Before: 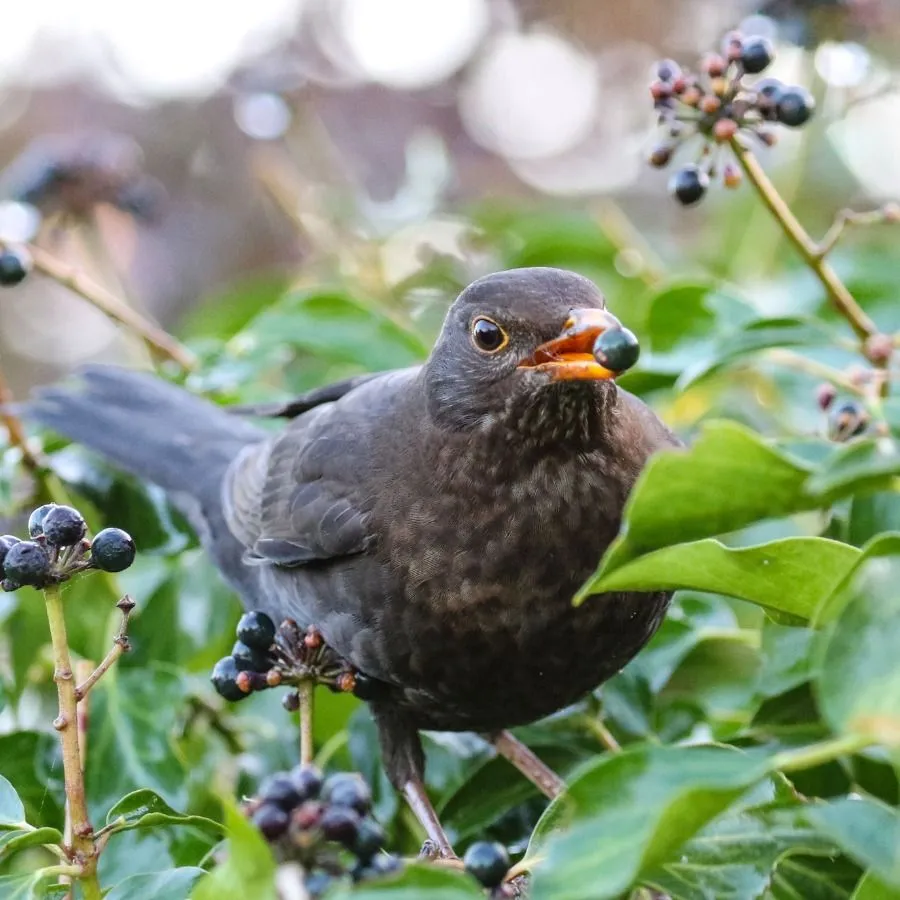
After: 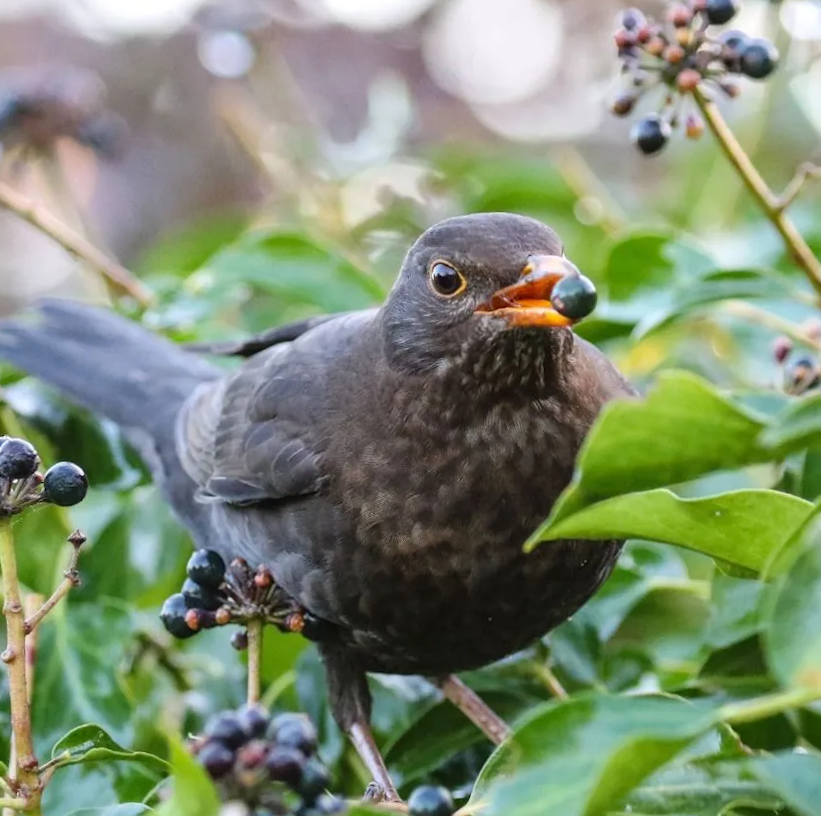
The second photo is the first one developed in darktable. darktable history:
rotate and perspective: rotation -0.45°, automatic cropping original format, crop left 0.008, crop right 0.992, crop top 0.012, crop bottom 0.988
crop and rotate: angle -1.96°, left 3.097%, top 4.154%, right 1.586%, bottom 0.529%
